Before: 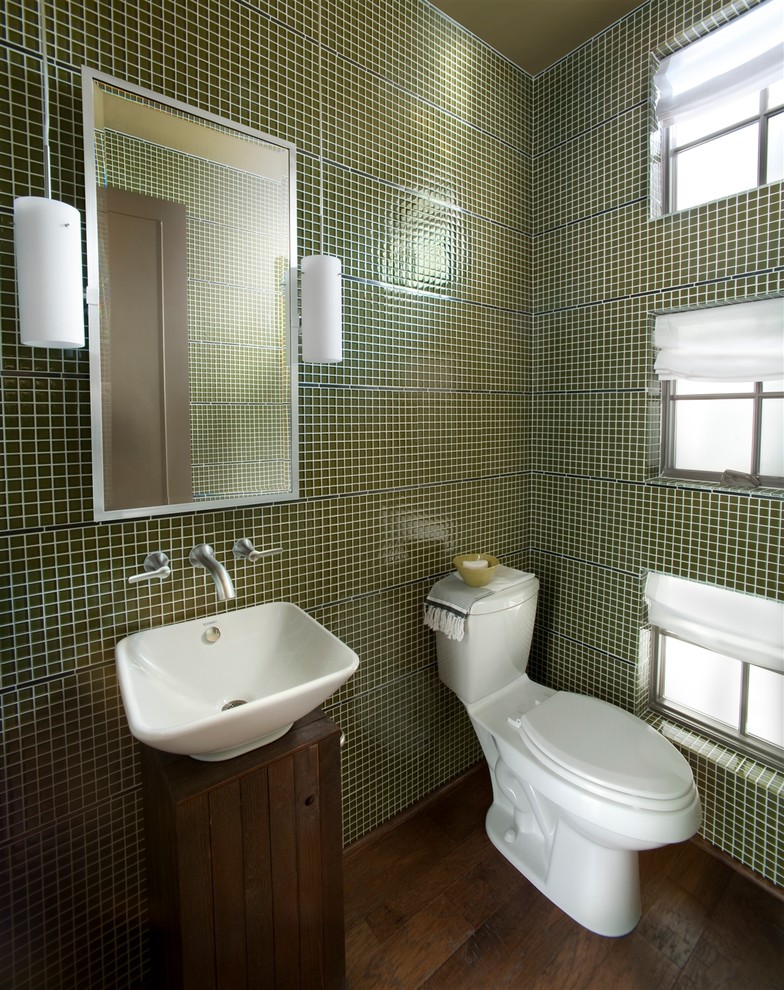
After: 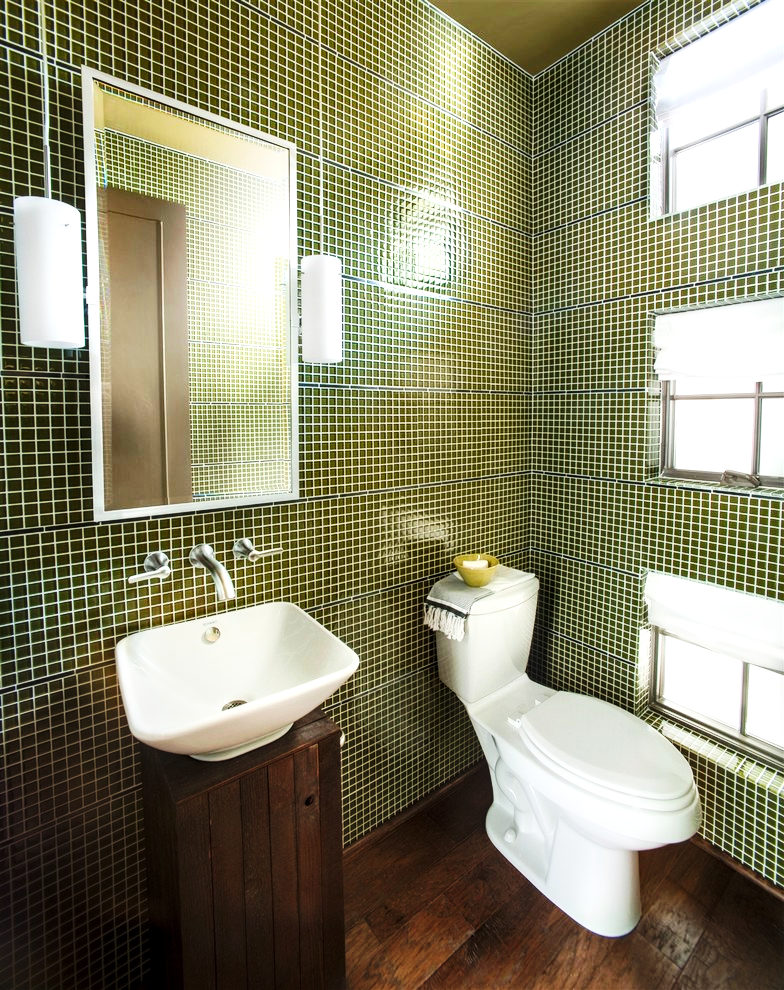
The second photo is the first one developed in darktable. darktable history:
base curve: curves: ch0 [(0, 0) (0.032, 0.025) (0.121, 0.166) (0.206, 0.329) (0.605, 0.79) (1, 1)], preserve colors none
local contrast: highlights 59%, detail 146%
contrast brightness saturation: contrast 0.205, brightness 0.165, saturation 0.22
